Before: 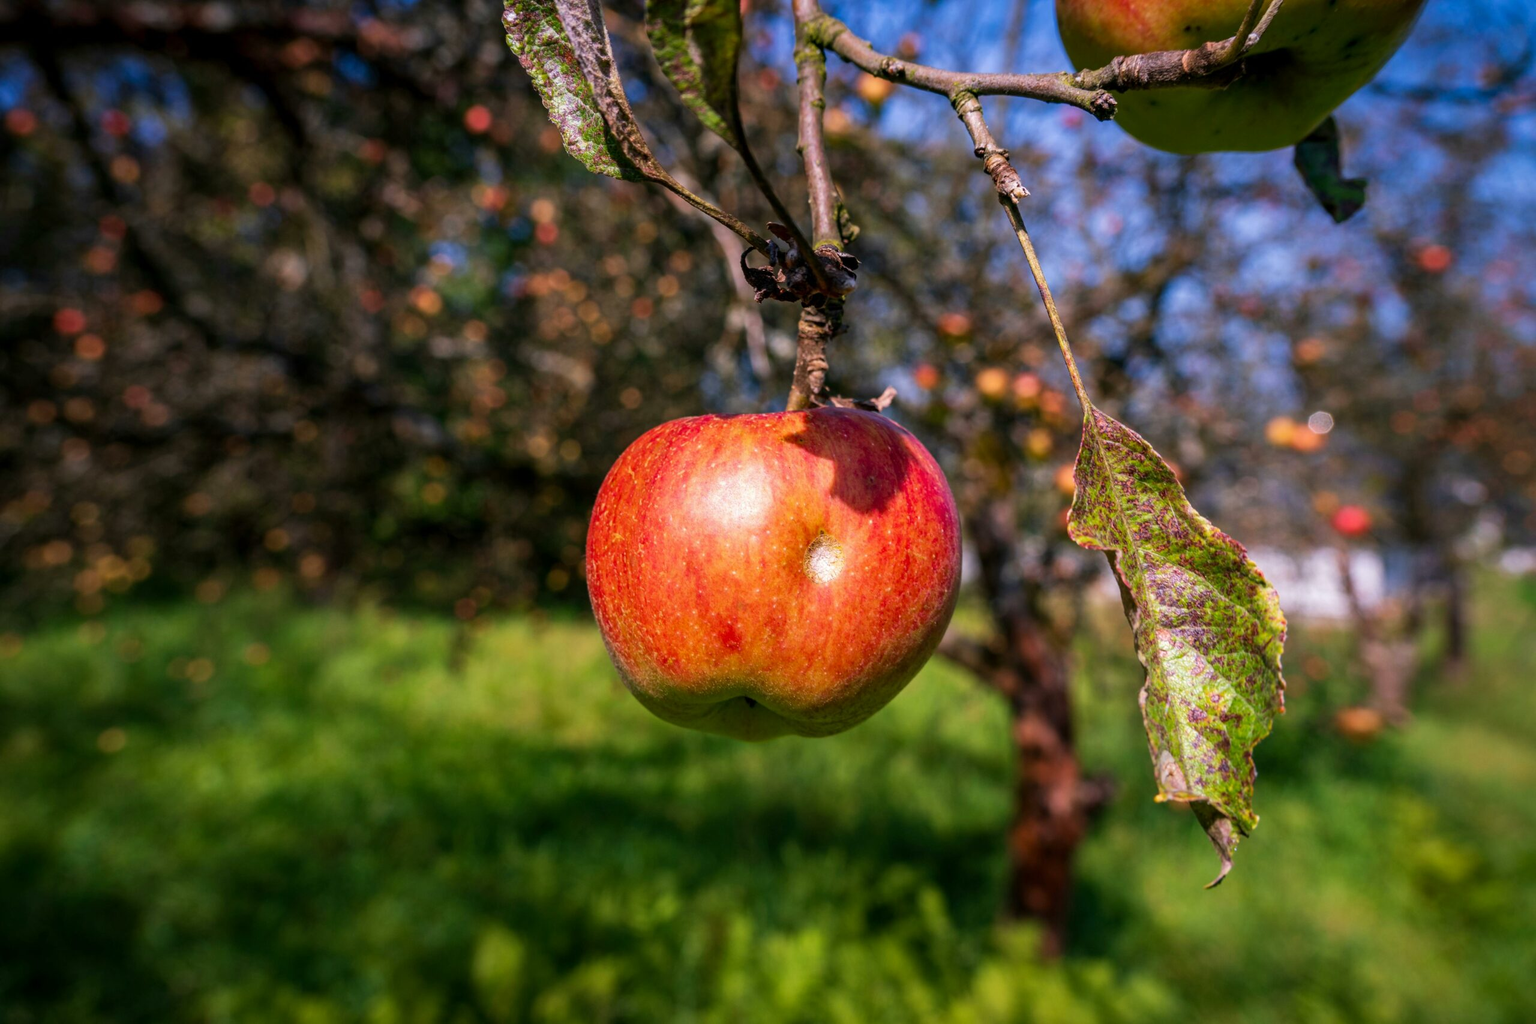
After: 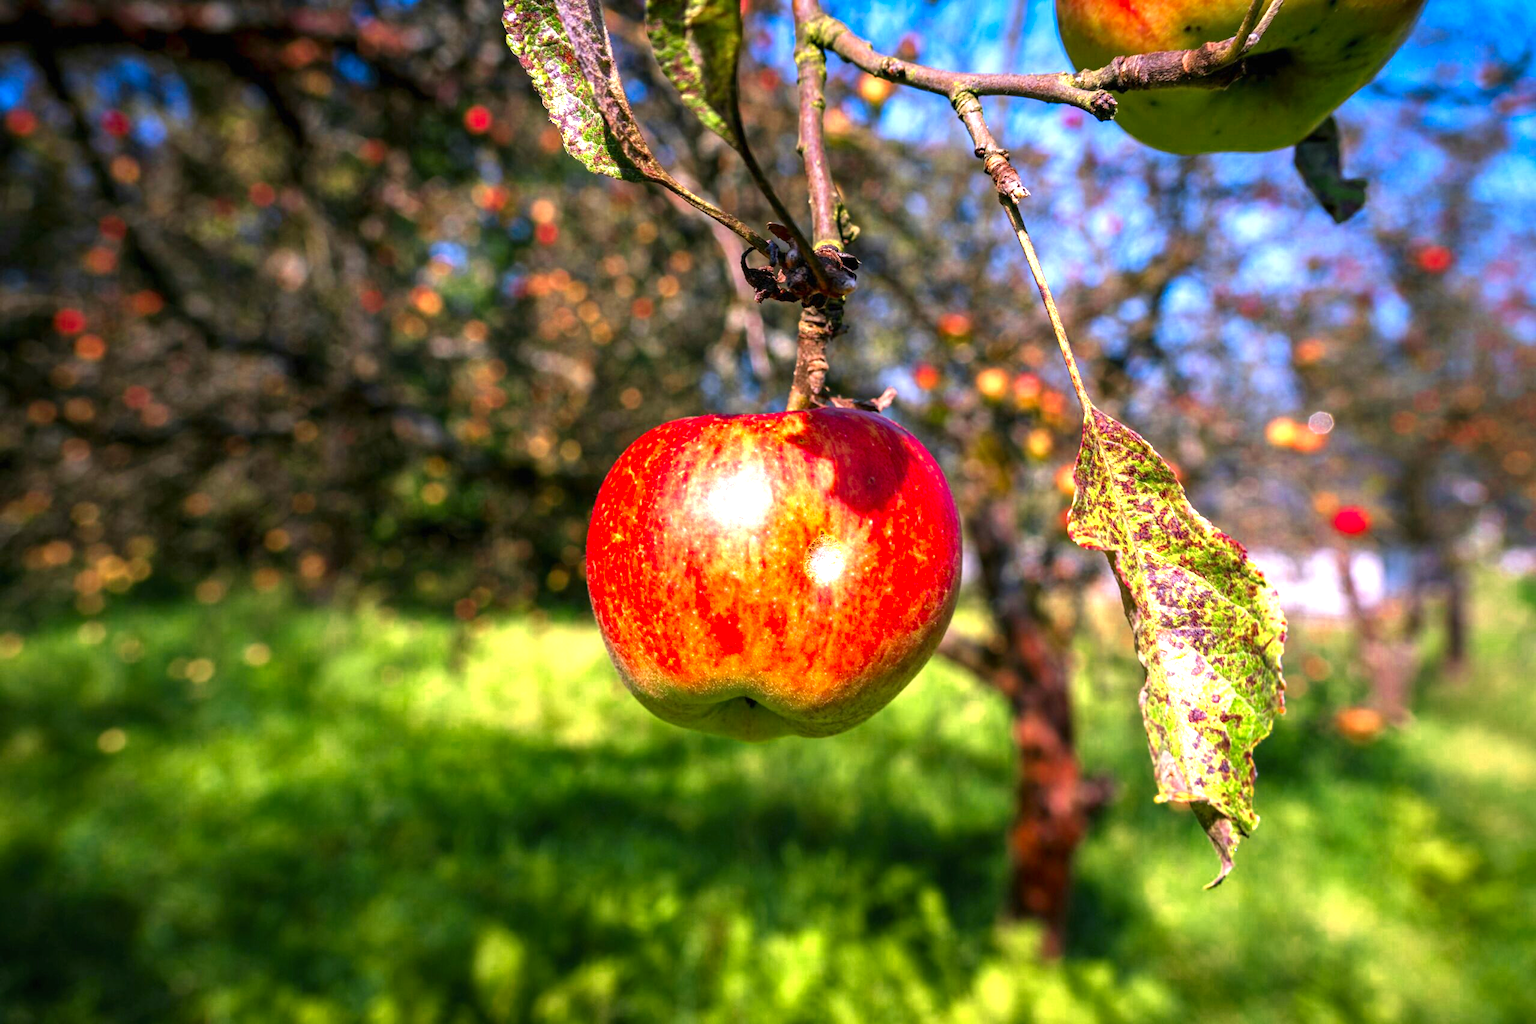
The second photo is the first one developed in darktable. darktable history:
color zones: curves: ch0 [(0.004, 0.305) (0.261, 0.623) (0.389, 0.399) (0.708, 0.571) (0.947, 0.34)]; ch1 [(0.025, 0.645) (0.229, 0.584) (0.326, 0.551) (0.484, 0.262) (0.757, 0.643)]
exposure: black level correction 0, exposure 1 EV, compensate highlight preservation false
